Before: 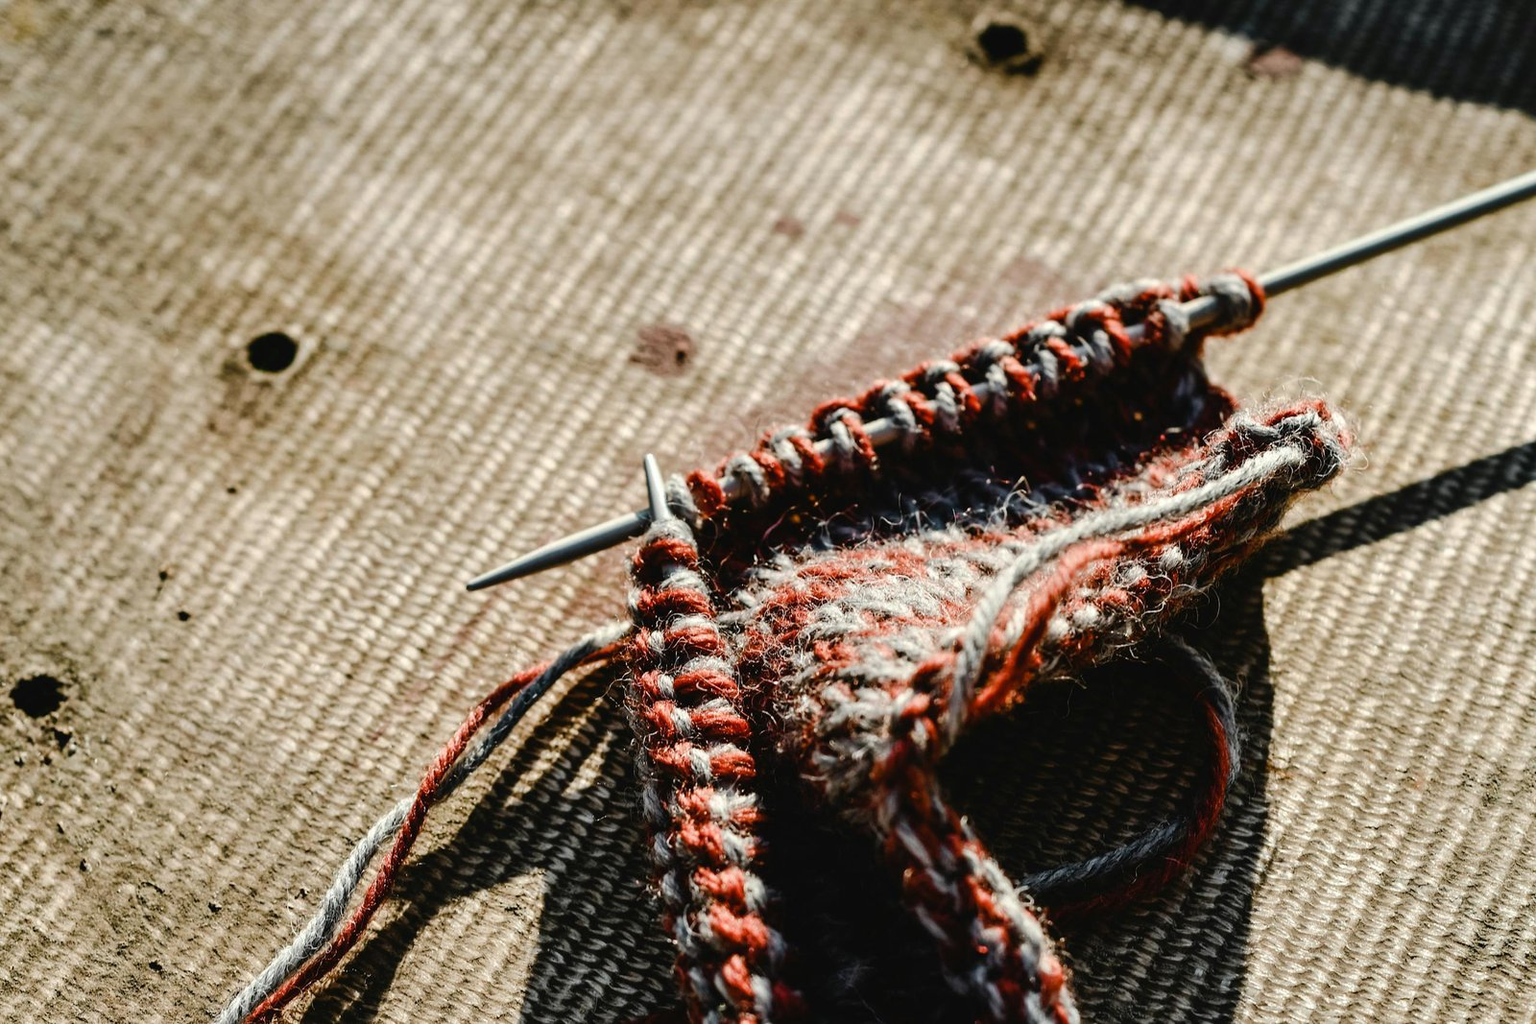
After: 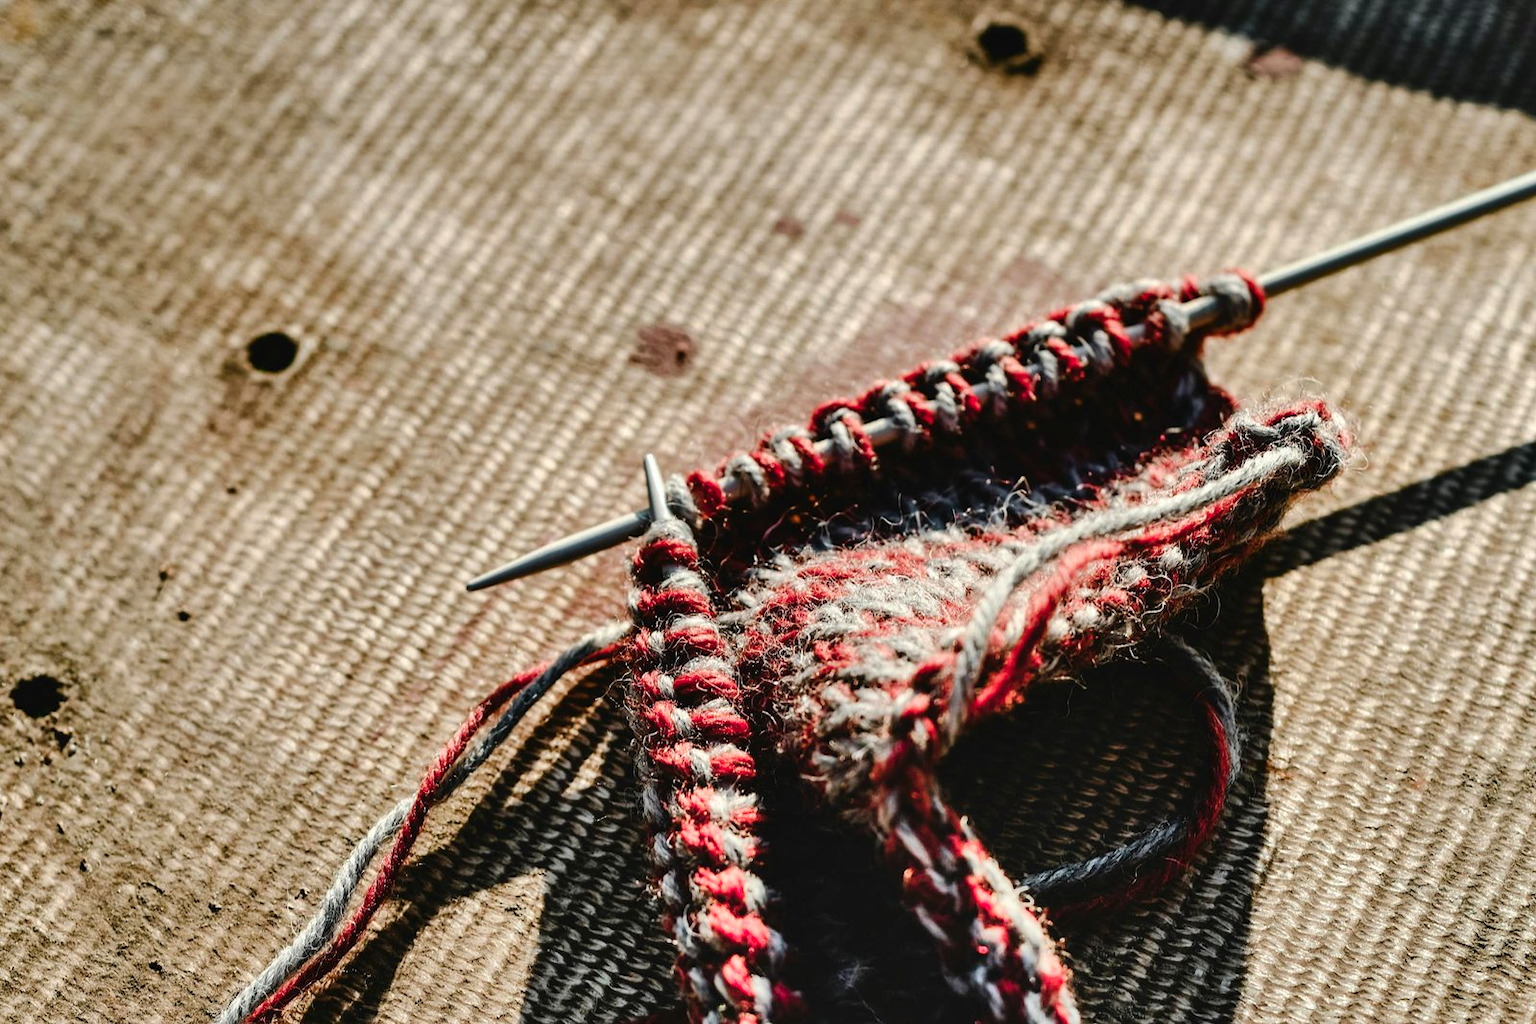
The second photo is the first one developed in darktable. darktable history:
color zones: curves: ch1 [(0.239, 0.552) (0.75, 0.5)]; ch2 [(0.25, 0.462) (0.749, 0.457)], mix 25.94%
shadows and highlights: shadows 60, soften with gaussian
